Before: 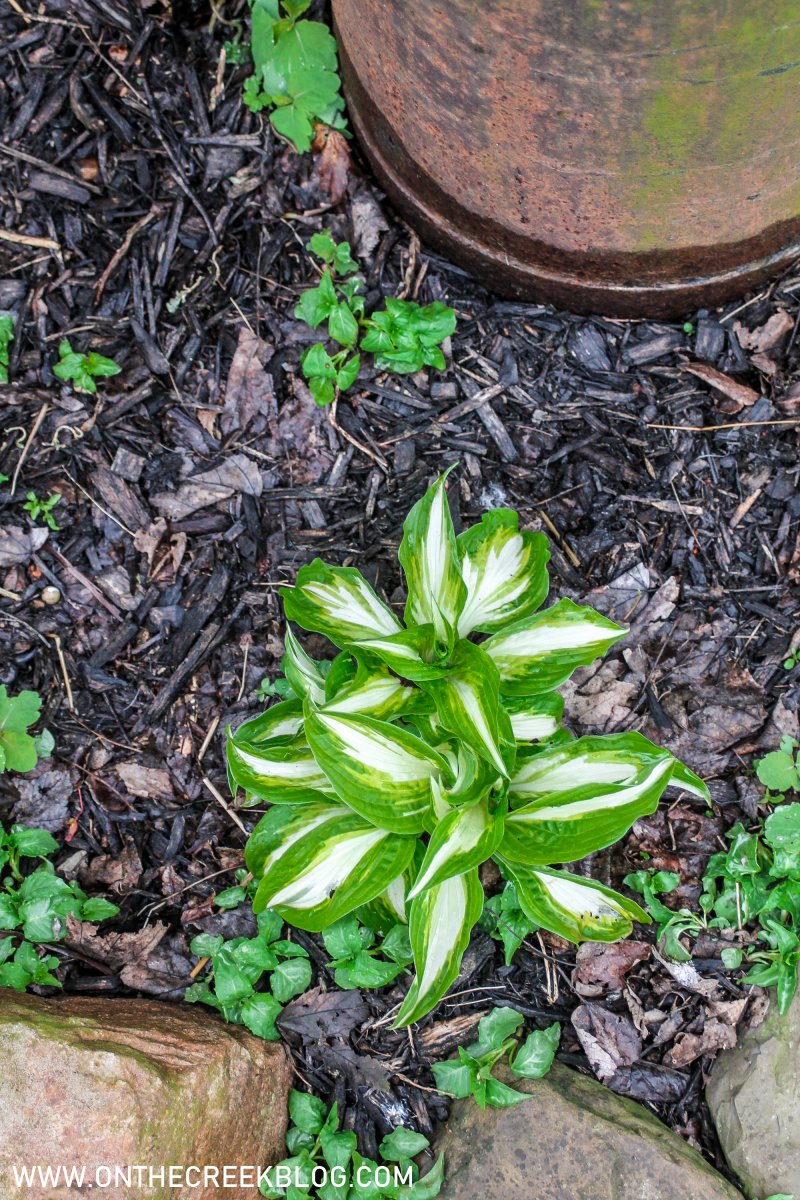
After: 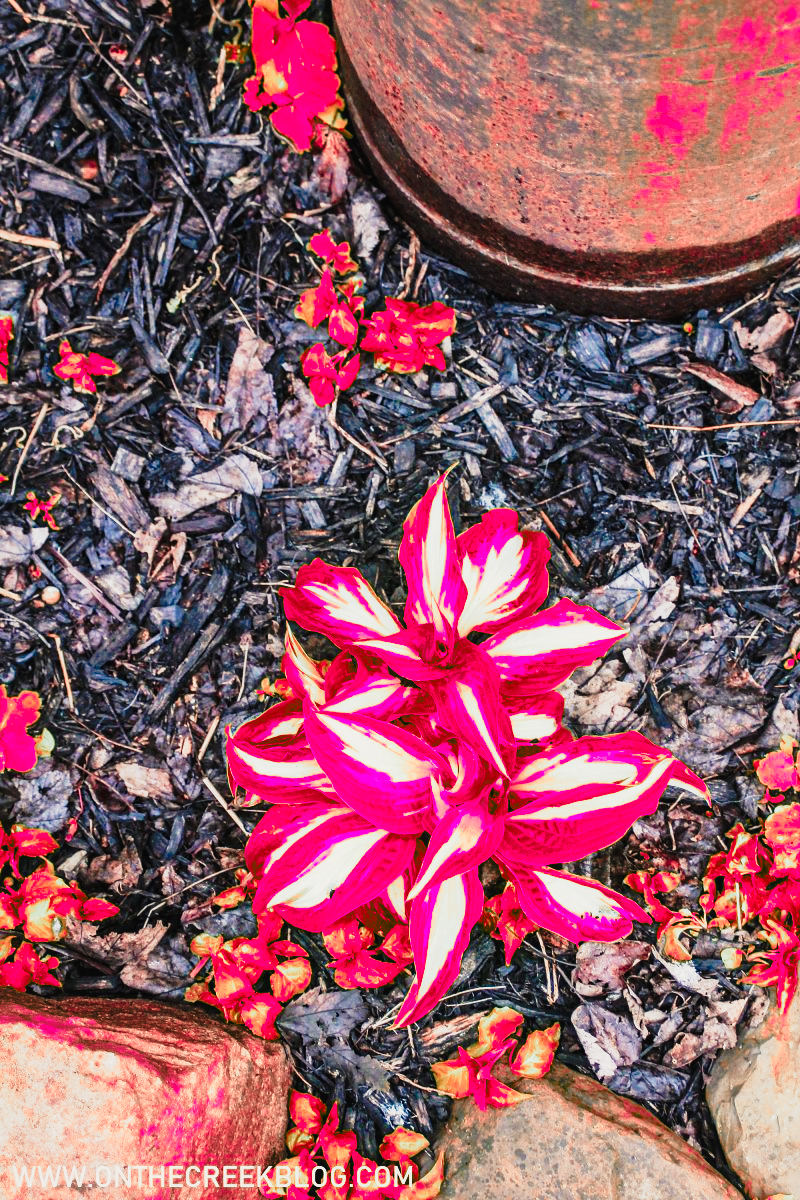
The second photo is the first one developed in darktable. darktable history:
tone curve: curves: ch0 [(0, 0.032) (0.094, 0.08) (0.265, 0.208) (0.41, 0.417) (0.498, 0.496) (0.638, 0.673) (0.819, 0.841) (0.96, 0.899)]; ch1 [(0, 0) (0.161, 0.092) (0.37, 0.302) (0.417, 0.434) (0.495, 0.498) (0.576, 0.589) (0.725, 0.765) (1, 1)]; ch2 [(0, 0) (0.352, 0.403) (0.45, 0.469) (0.521, 0.515) (0.59, 0.579) (1, 1)], preserve colors none
color zones: curves: ch2 [(0, 0.488) (0.143, 0.417) (0.286, 0.212) (0.429, 0.179) (0.571, 0.154) (0.714, 0.415) (0.857, 0.495) (1, 0.488)]
local contrast: mode bilateral grid, contrast 20, coarseness 50, detail 119%, midtone range 0.2
color balance rgb: highlights gain › chroma 3.094%, highlights gain › hue 78.15°, linear chroma grading › global chroma 10.539%, perceptual saturation grading › global saturation 25.748%, global vibrance 1.773%, saturation formula JzAzBz (2021)
exposure: exposure 0.562 EV, compensate exposure bias true, compensate highlight preservation false
